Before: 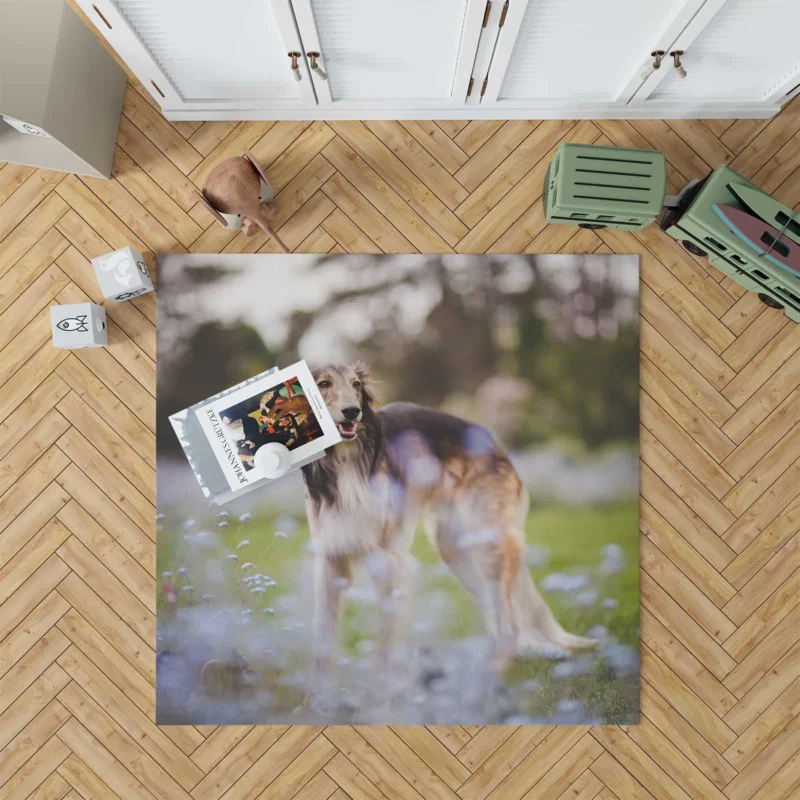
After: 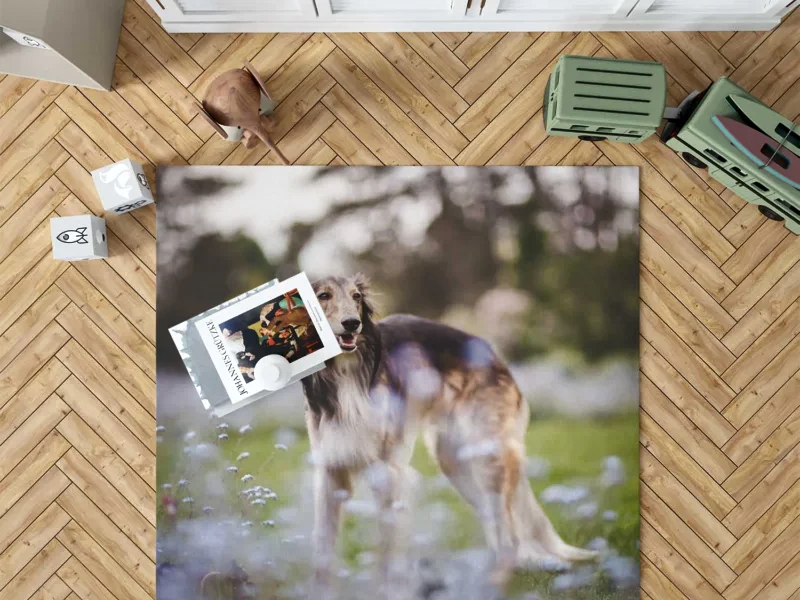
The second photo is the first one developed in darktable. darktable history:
crop: top 11.038%, bottom 13.962%
local contrast: mode bilateral grid, contrast 20, coarseness 50, detail 171%, midtone range 0.2
